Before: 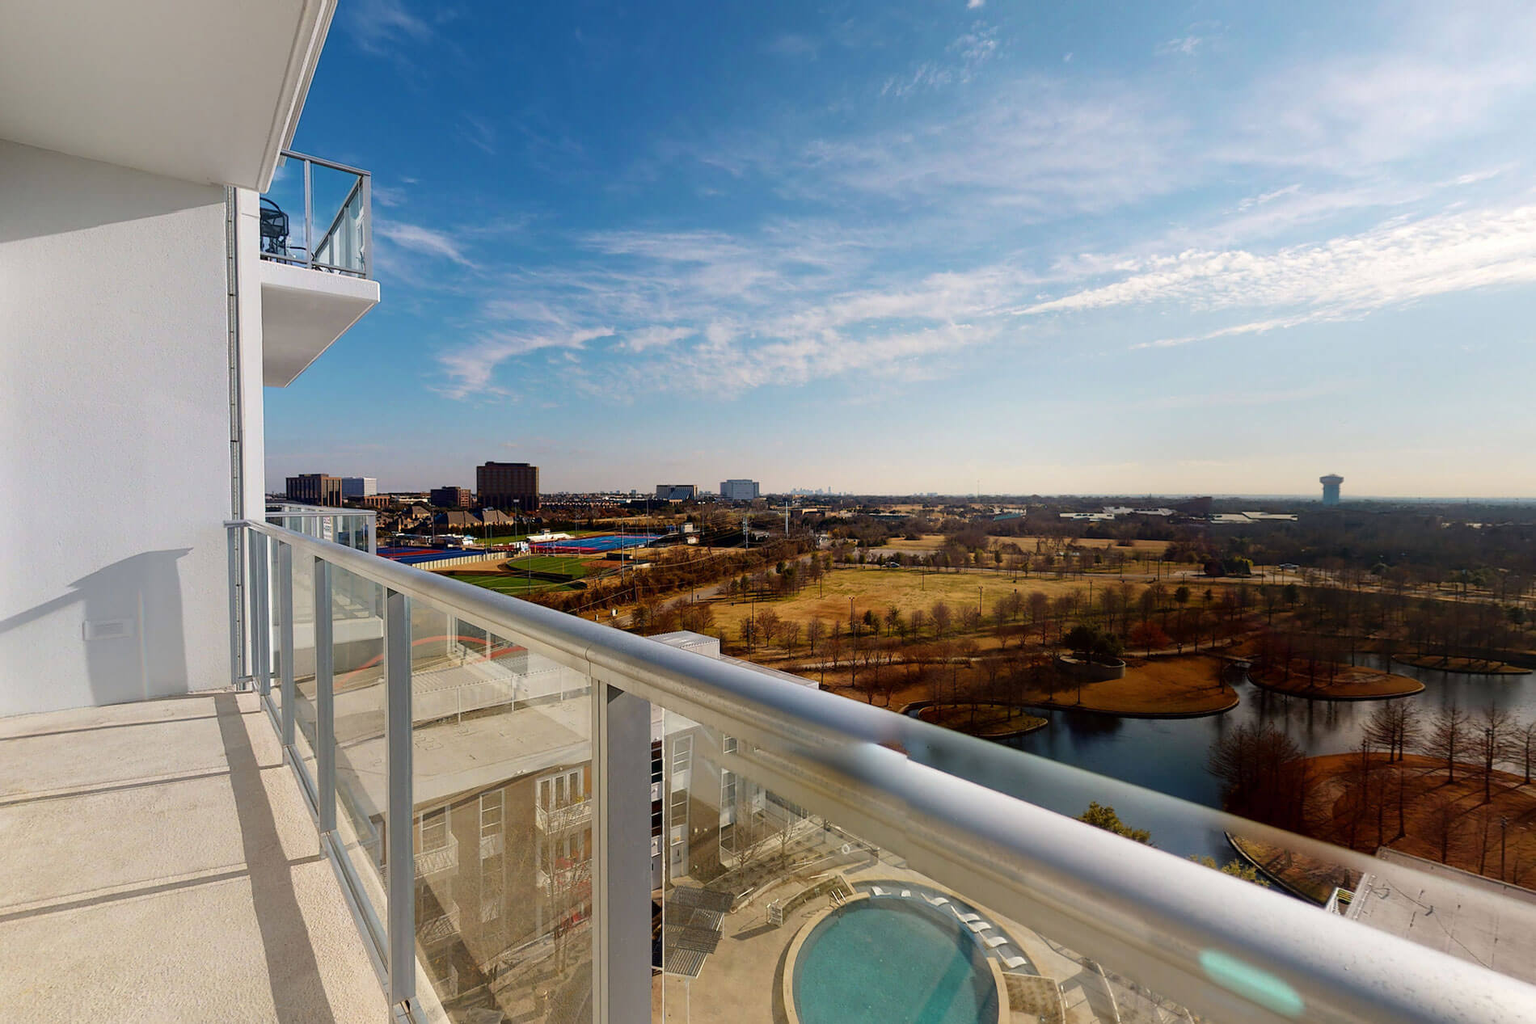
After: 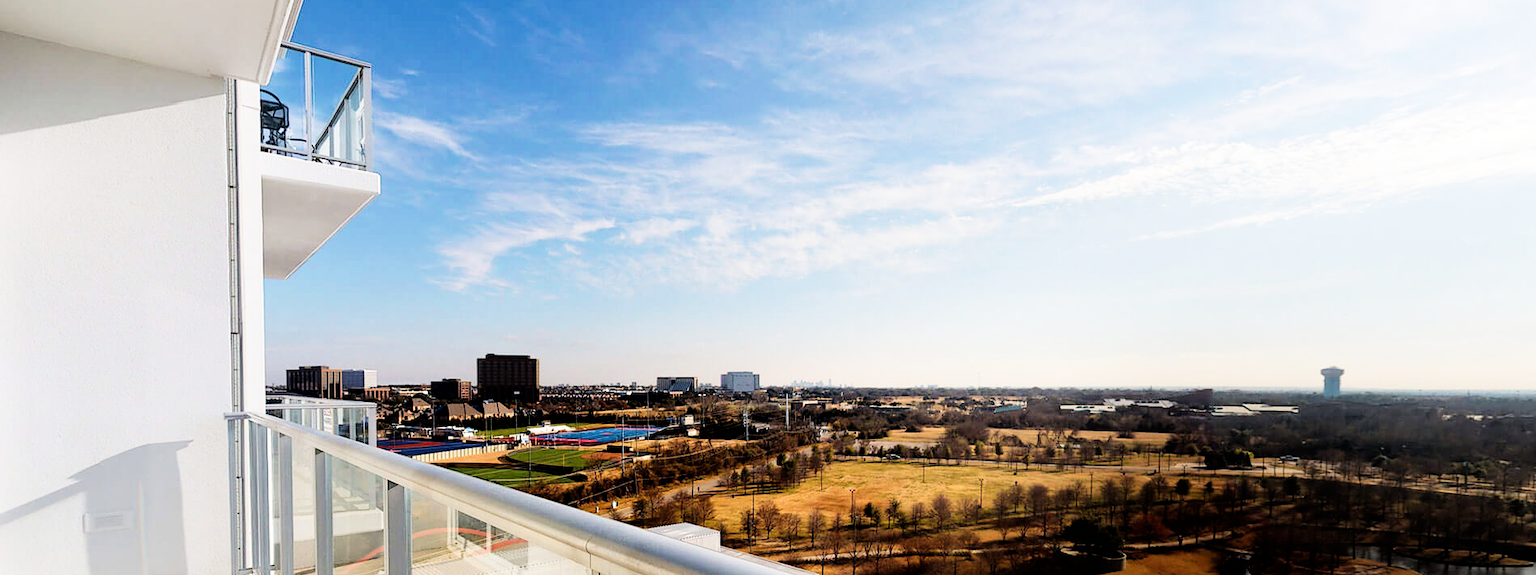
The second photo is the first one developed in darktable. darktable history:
crop and rotate: top 10.605%, bottom 33.274%
filmic rgb: black relative exposure -5 EV, white relative exposure 3.5 EV, hardness 3.19, contrast 1.3, highlights saturation mix -50%
exposure: exposure 0.943 EV, compensate highlight preservation false
